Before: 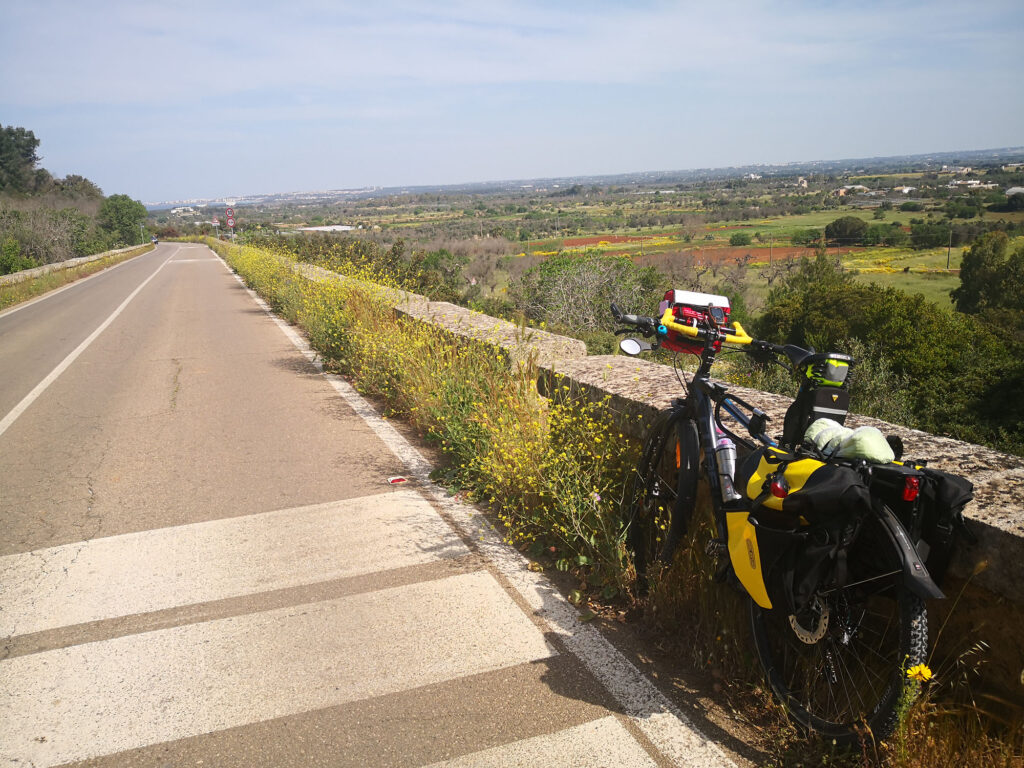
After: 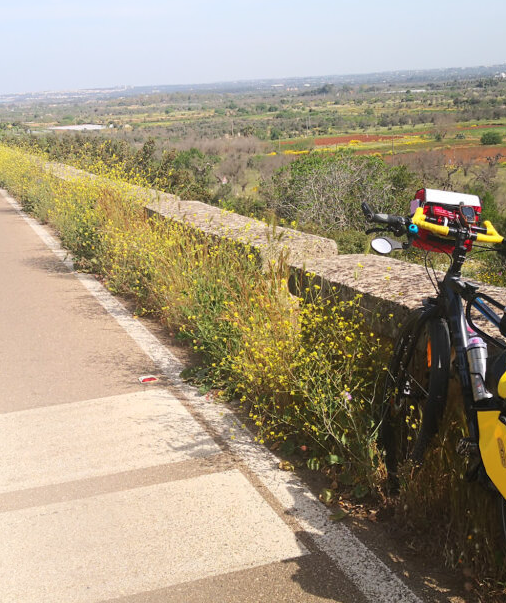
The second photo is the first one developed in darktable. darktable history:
shadows and highlights: highlights 70.7, soften with gaussian
crop and rotate: angle 0.02°, left 24.353%, top 13.219%, right 26.156%, bottom 8.224%
